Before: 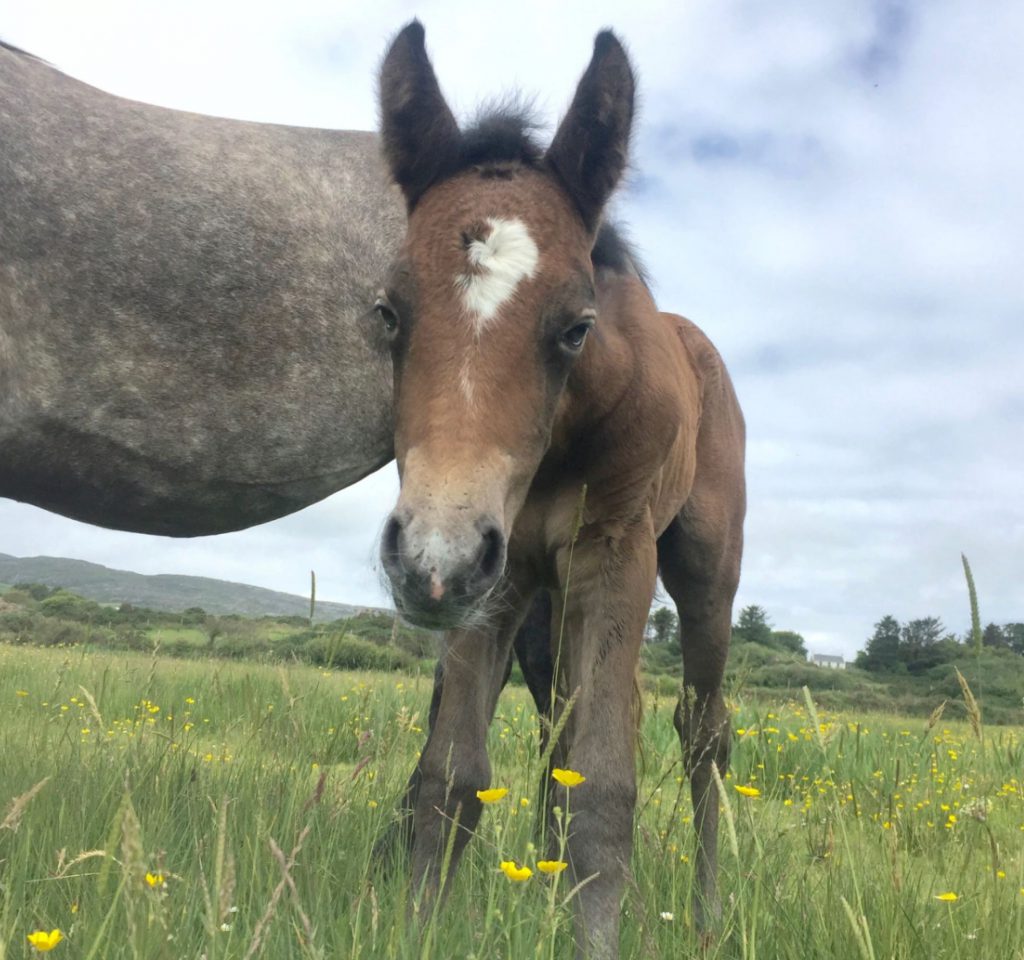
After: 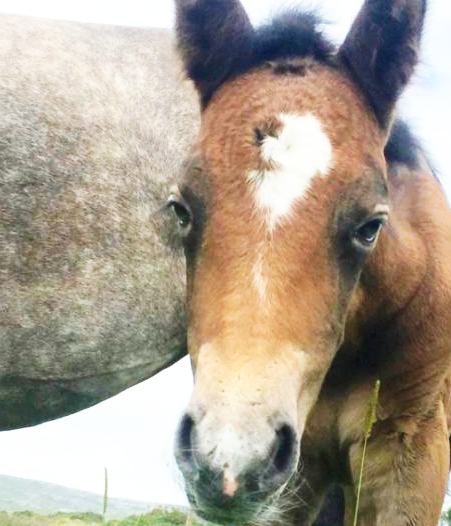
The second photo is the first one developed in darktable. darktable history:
base curve: curves: ch0 [(0, 0) (0.007, 0.004) (0.027, 0.03) (0.046, 0.07) (0.207, 0.54) (0.442, 0.872) (0.673, 0.972) (1, 1)], preserve colors none
color balance rgb: global vibrance 42.74%
crop: left 20.248%, top 10.86%, right 35.675%, bottom 34.321%
